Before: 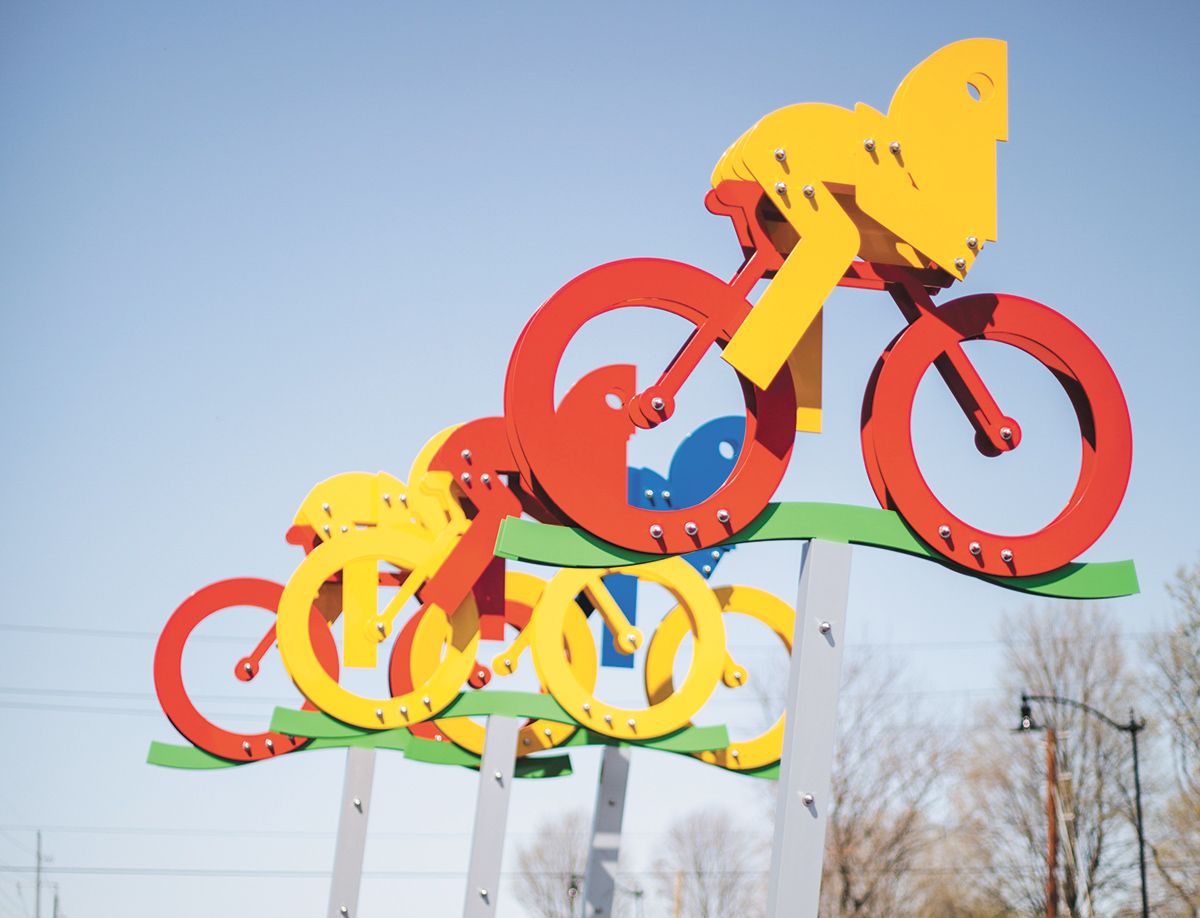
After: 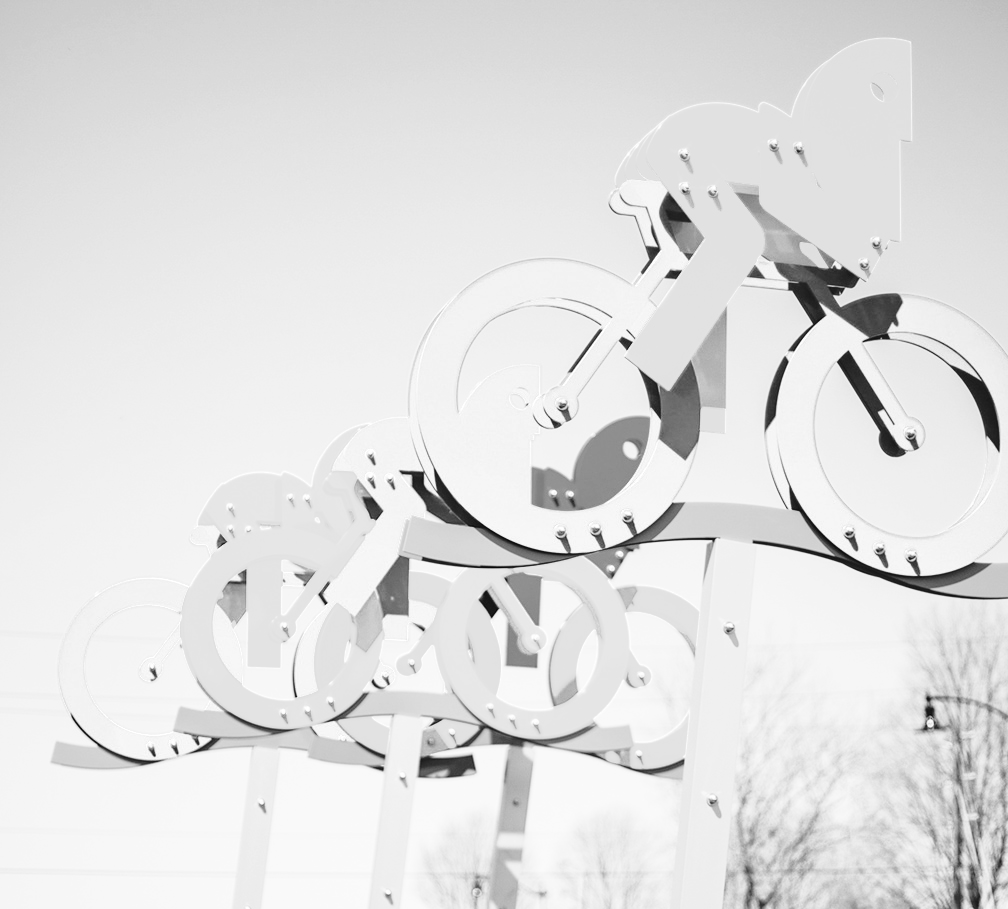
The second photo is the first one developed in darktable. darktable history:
base curve: curves: ch0 [(0, 0) (0.028, 0.03) (0.121, 0.232) (0.46, 0.748) (0.859, 0.968) (1, 1)], preserve colors none
crop: left 8.026%, right 7.374%
color zones: curves: ch0 [(0.004, 0.588) (0.116, 0.636) (0.259, 0.476) (0.423, 0.464) (0.75, 0.5)]; ch1 [(0, 0) (0.143, 0) (0.286, 0) (0.429, 0) (0.571, 0) (0.714, 0) (0.857, 0)]
